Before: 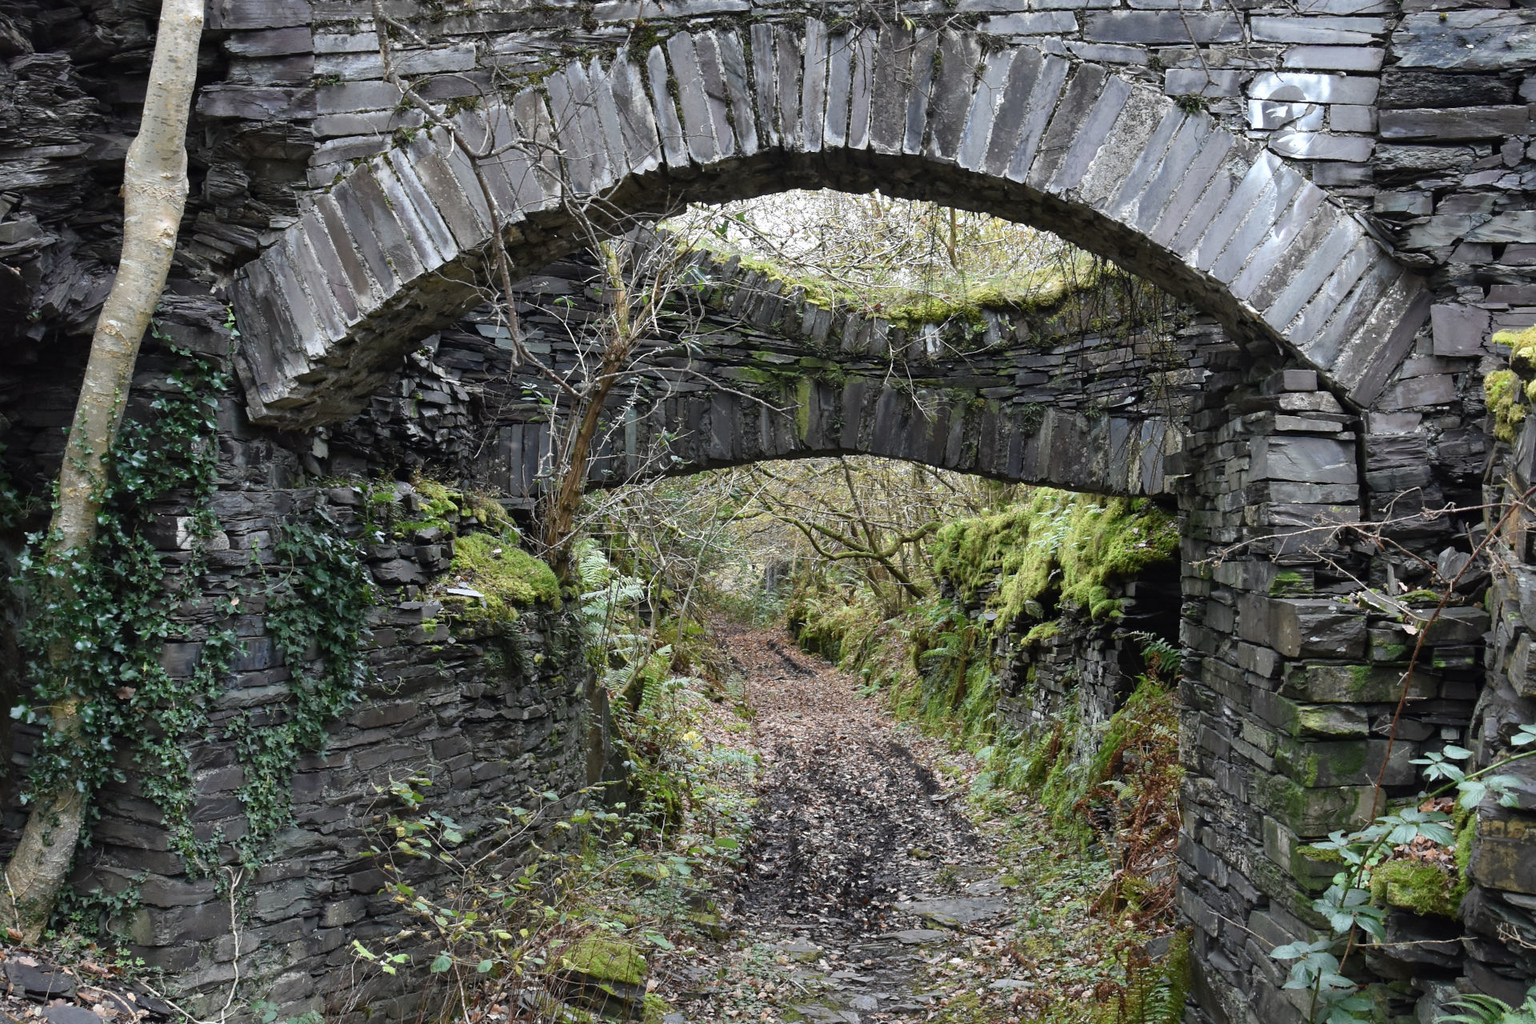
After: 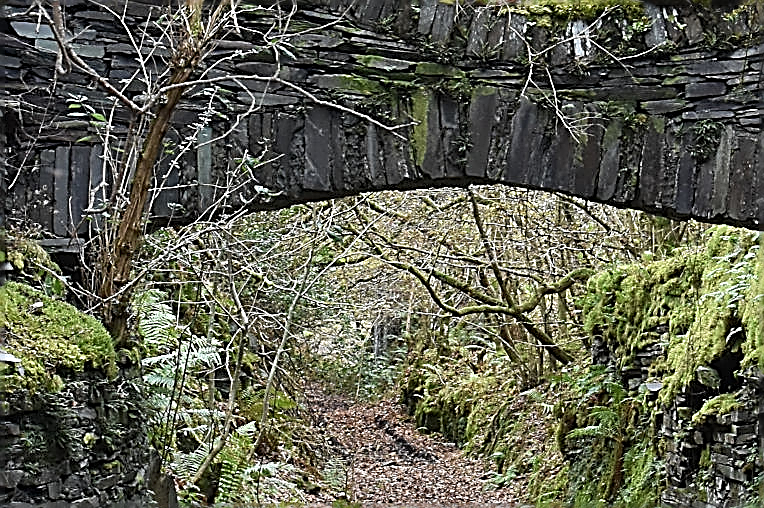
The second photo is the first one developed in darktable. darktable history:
crop: left 30.454%, top 30.023%, right 29.705%, bottom 30.229%
sharpen: amount 1.998
